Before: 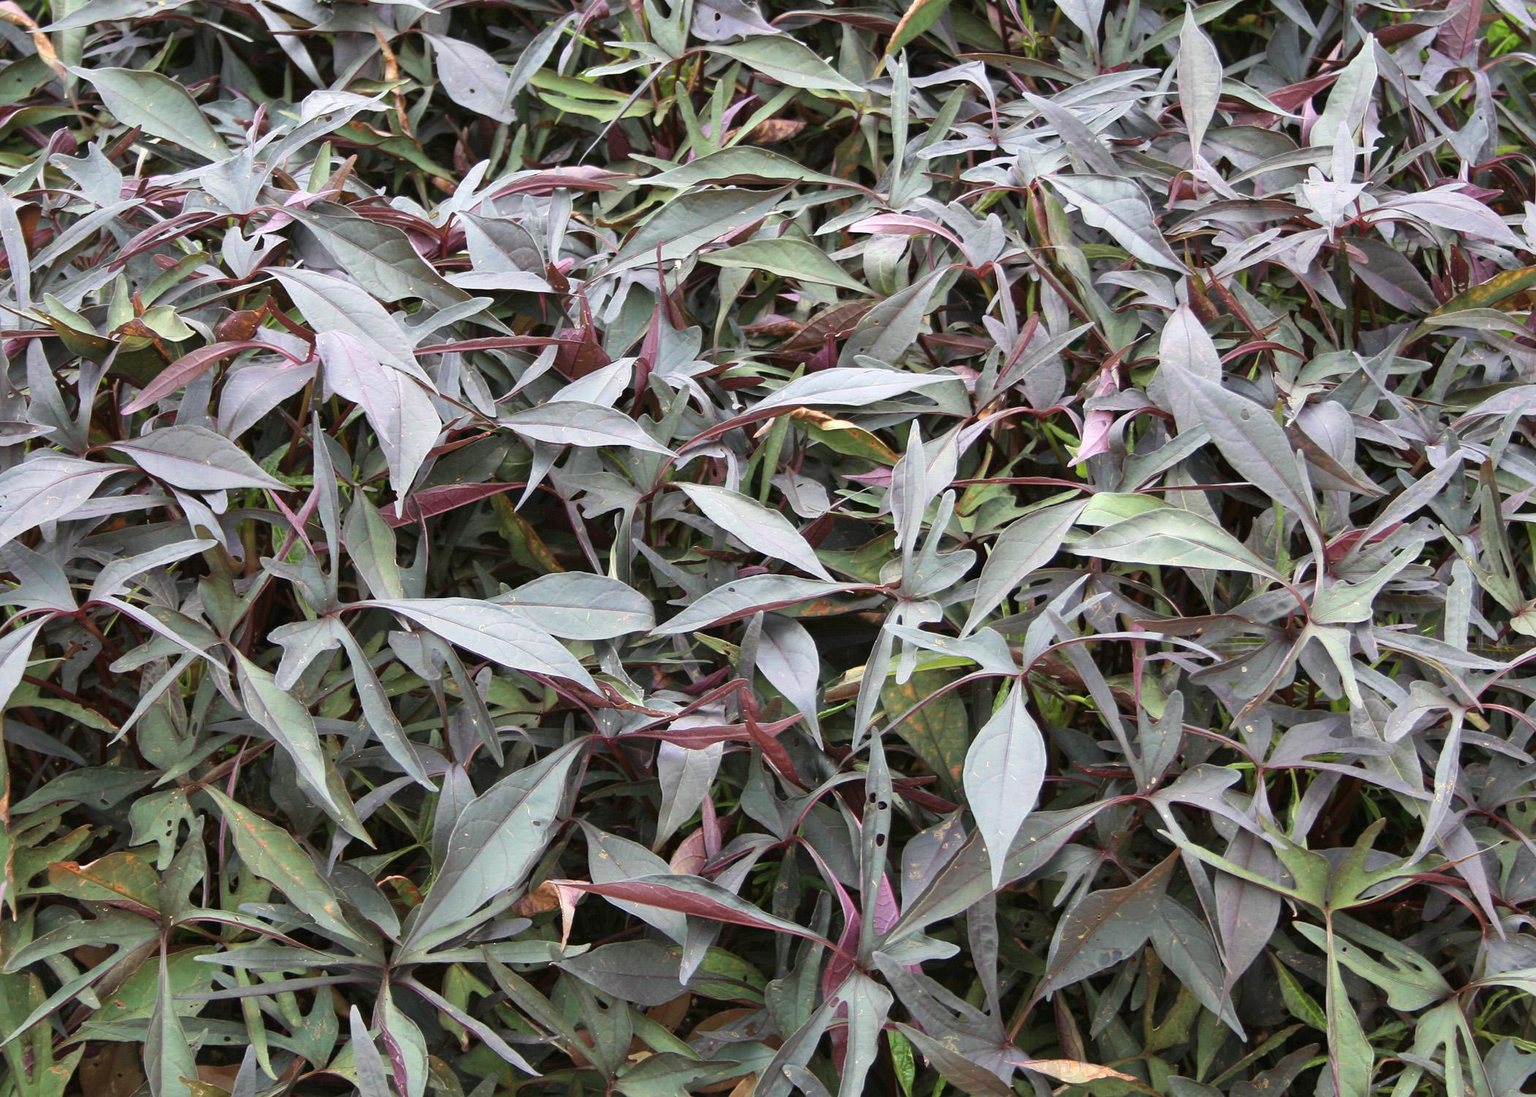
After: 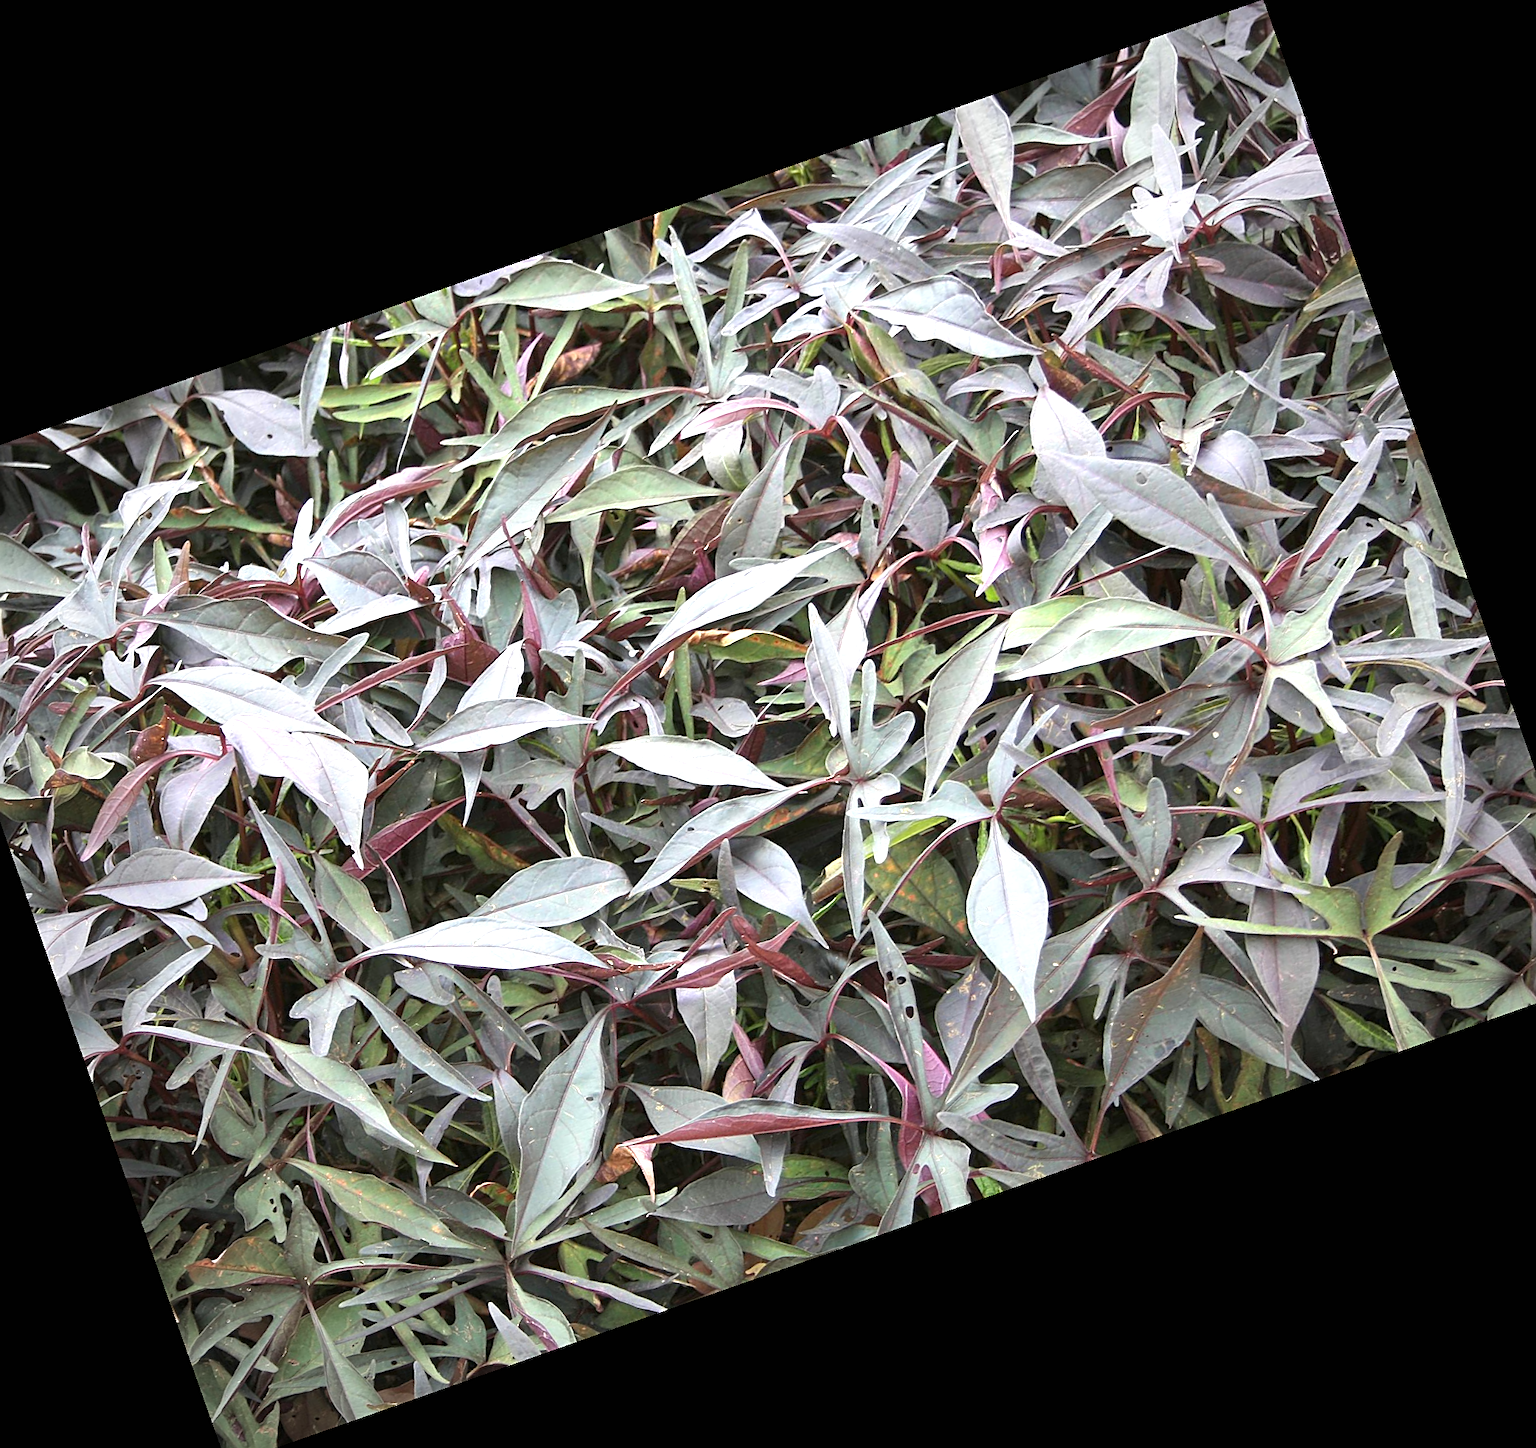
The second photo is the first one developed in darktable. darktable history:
exposure: black level correction 0, exposure 0.6 EV, compensate exposure bias true, compensate highlight preservation false
rotate and perspective: rotation 0.062°, lens shift (vertical) 0.115, lens shift (horizontal) -0.133, crop left 0.047, crop right 0.94, crop top 0.061, crop bottom 0.94
sharpen: on, module defaults
vignetting: fall-off start 71.74%
crop and rotate: angle 19.43°, left 6.812%, right 4.125%, bottom 1.087%
